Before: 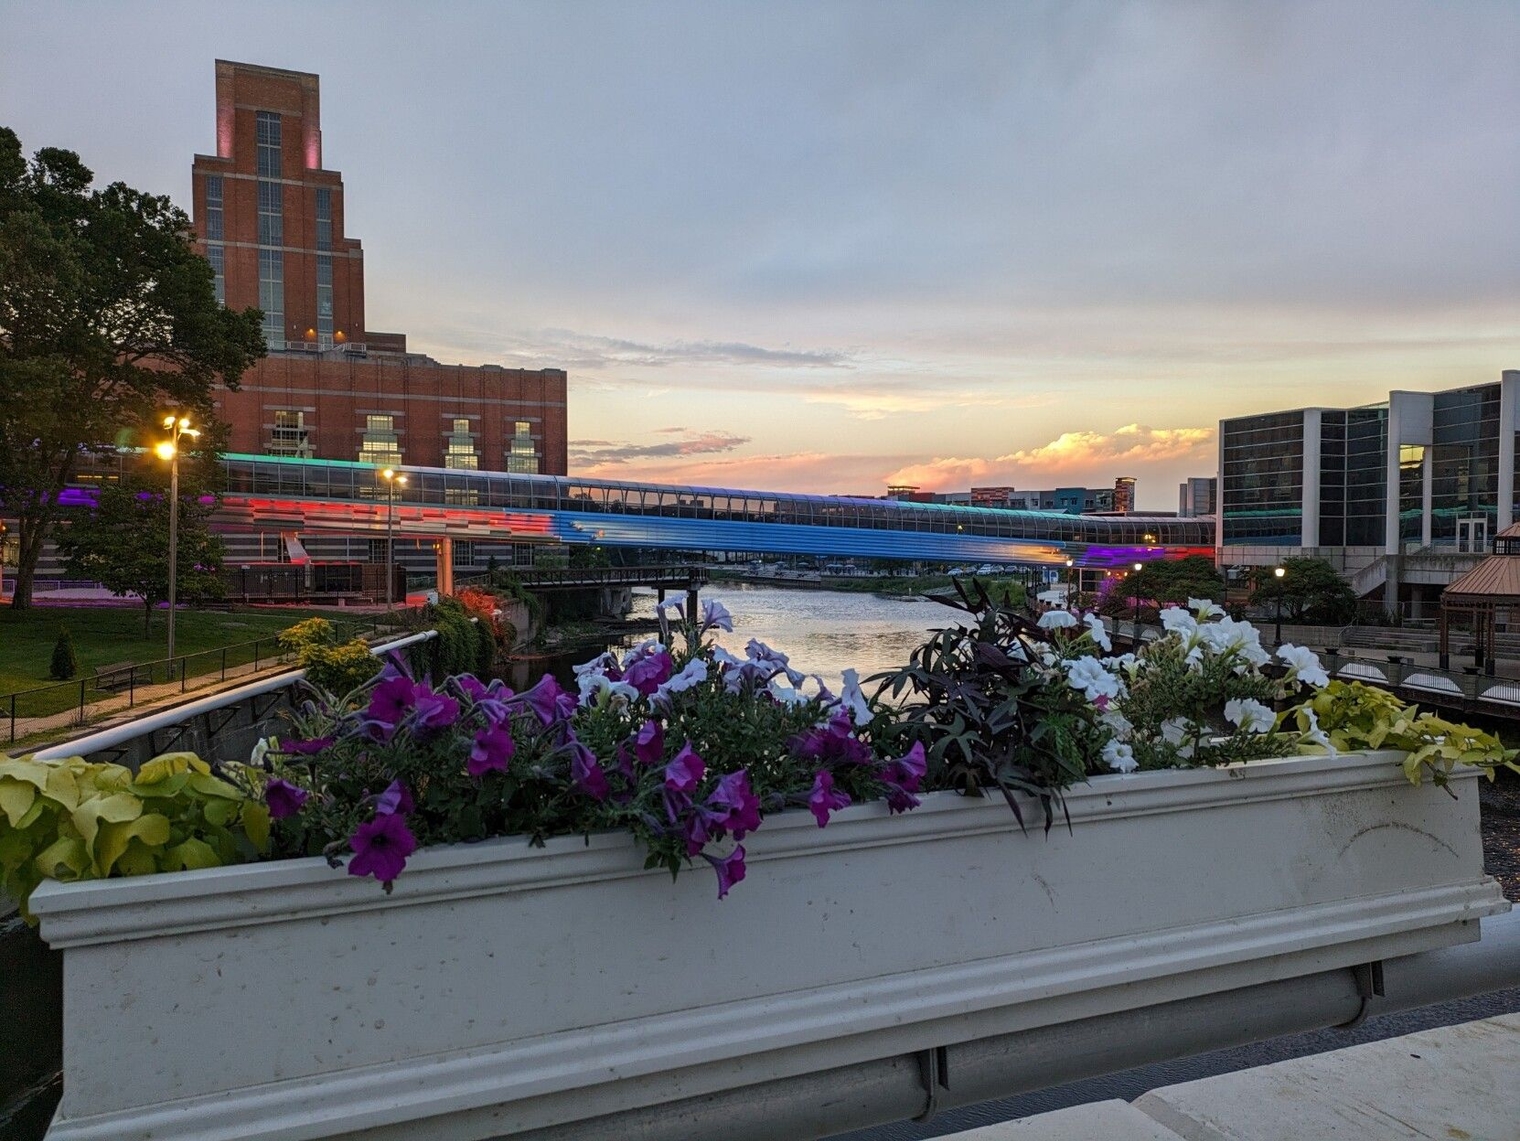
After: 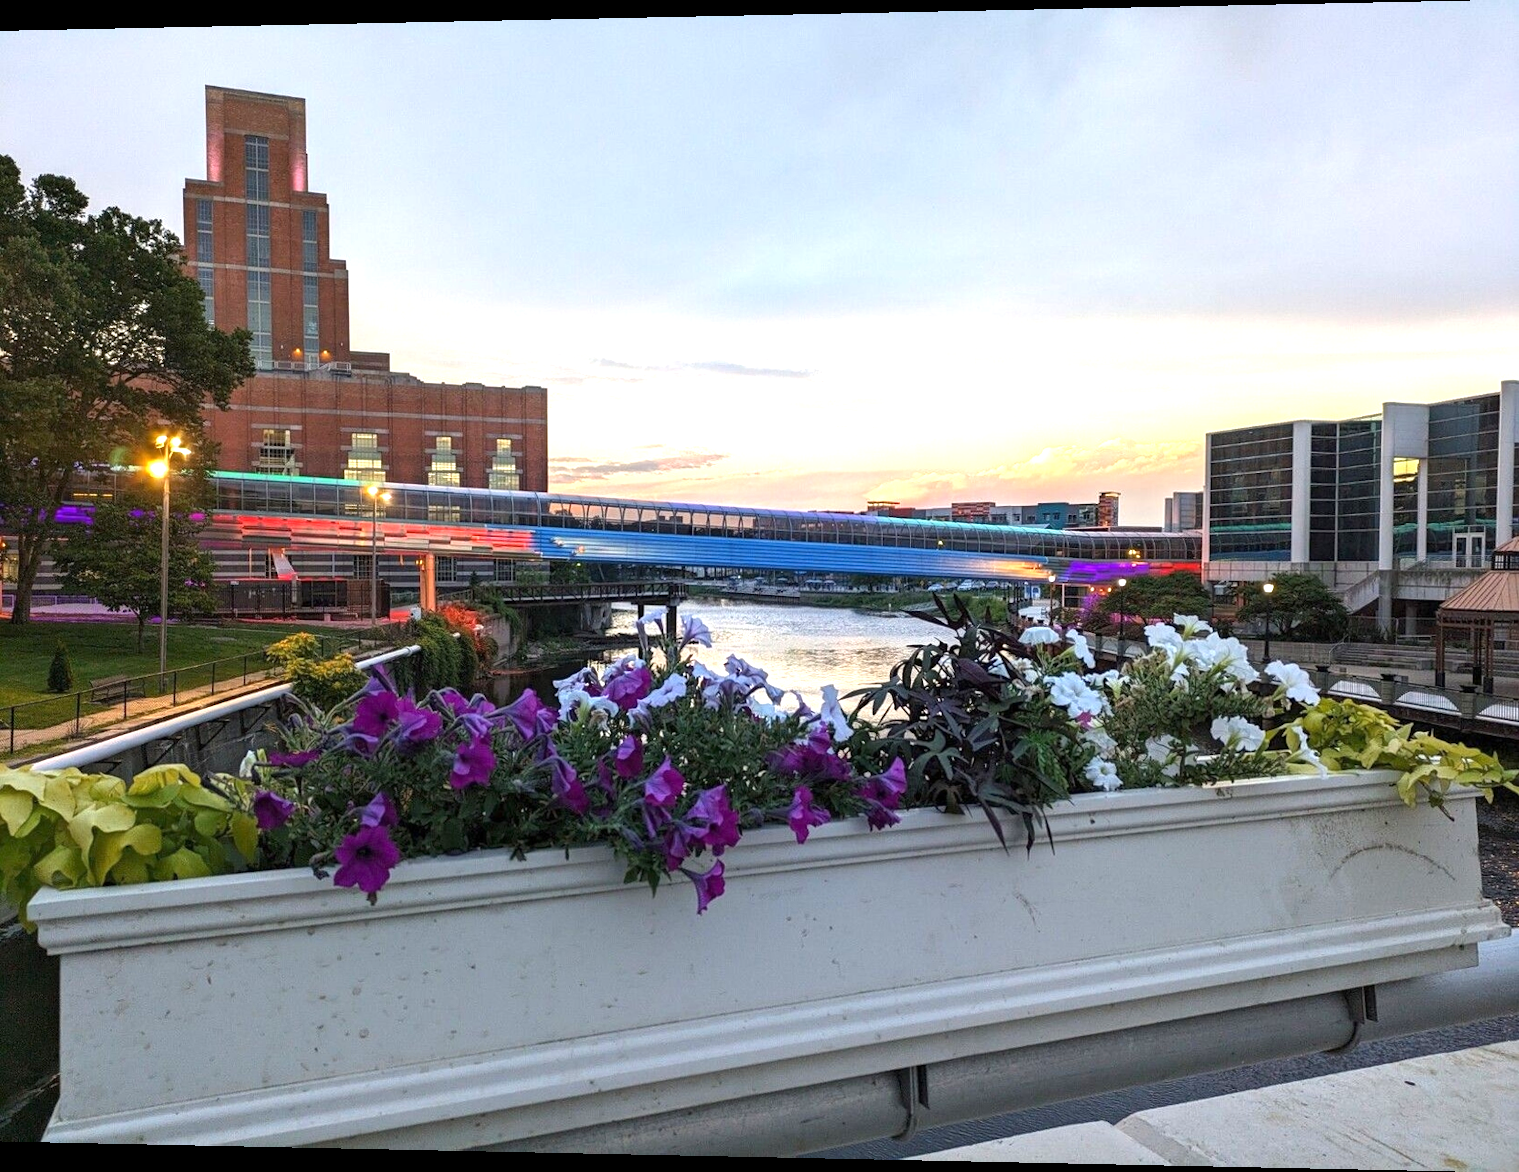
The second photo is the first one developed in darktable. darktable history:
exposure: exposure 1 EV, compensate highlight preservation false
rotate and perspective: lens shift (horizontal) -0.055, automatic cropping off
